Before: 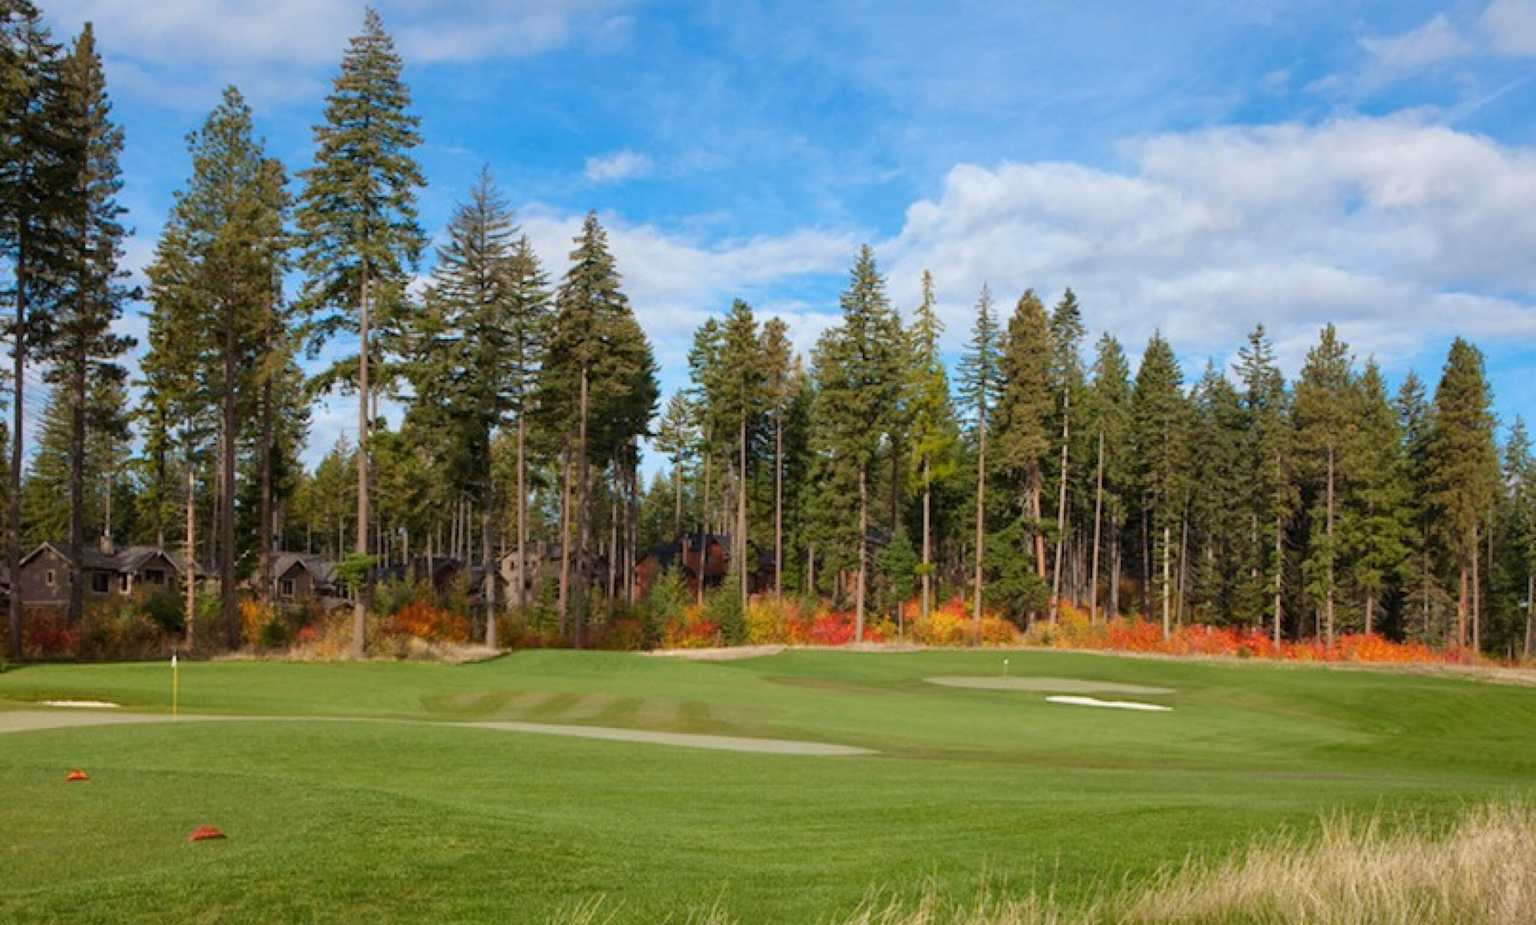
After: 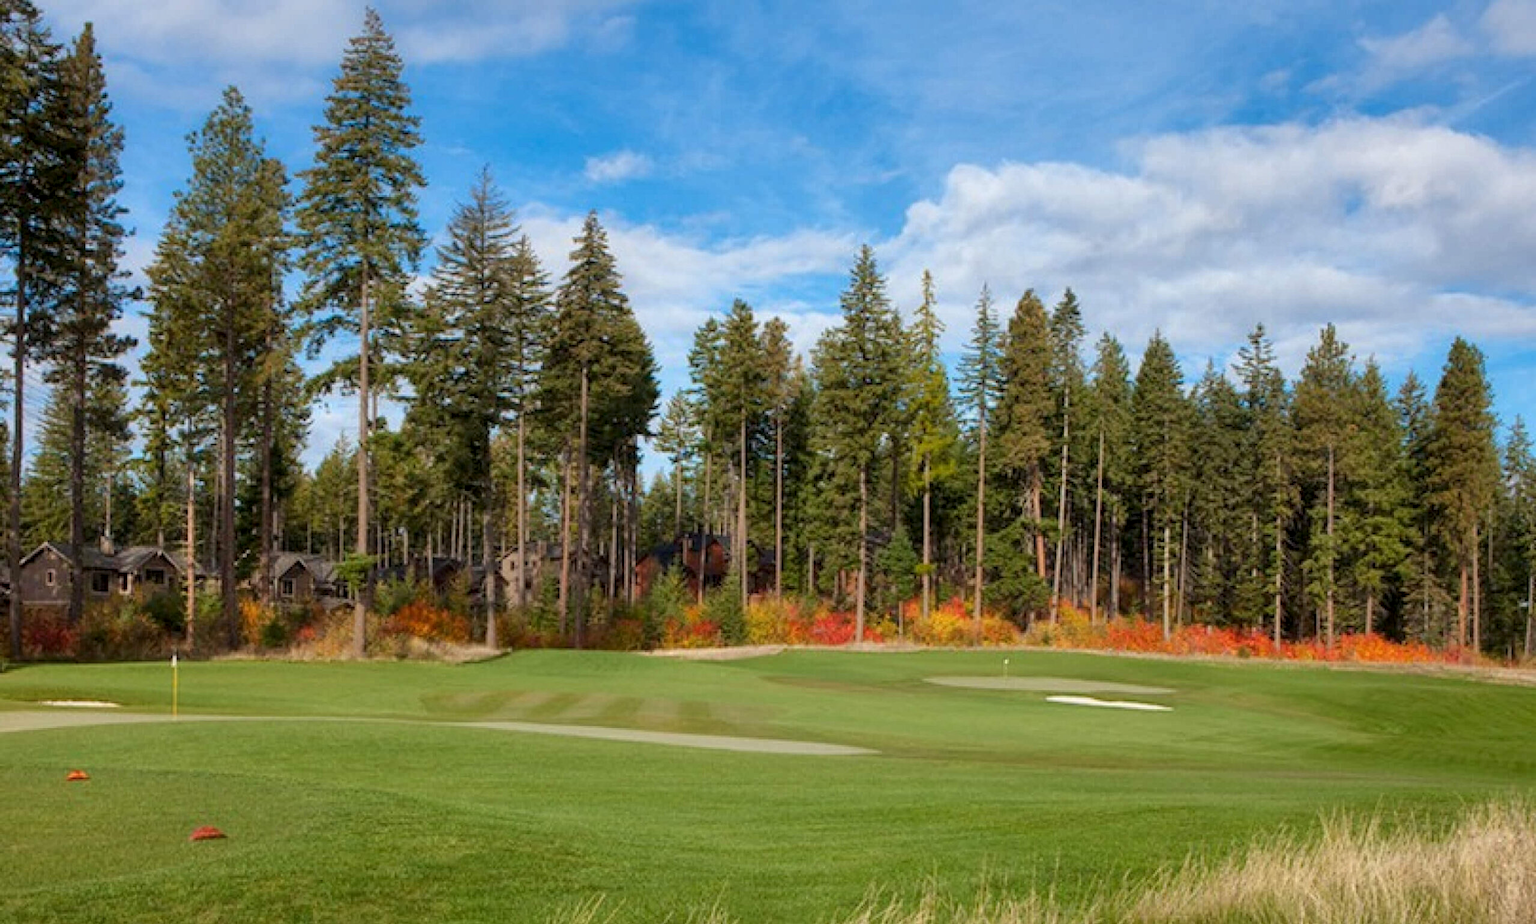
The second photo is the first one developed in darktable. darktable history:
local contrast: highlights 25%, shadows 75%, midtone range 0.75
shadows and highlights: shadows 49, highlights -41, soften with gaussian
contrast equalizer: y [[0.5, 0.486, 0.447, 0.446, 0.489, 0.5], [0.5 ×6], [0.5 ×6], [0 ×6], [0 ×6]]
